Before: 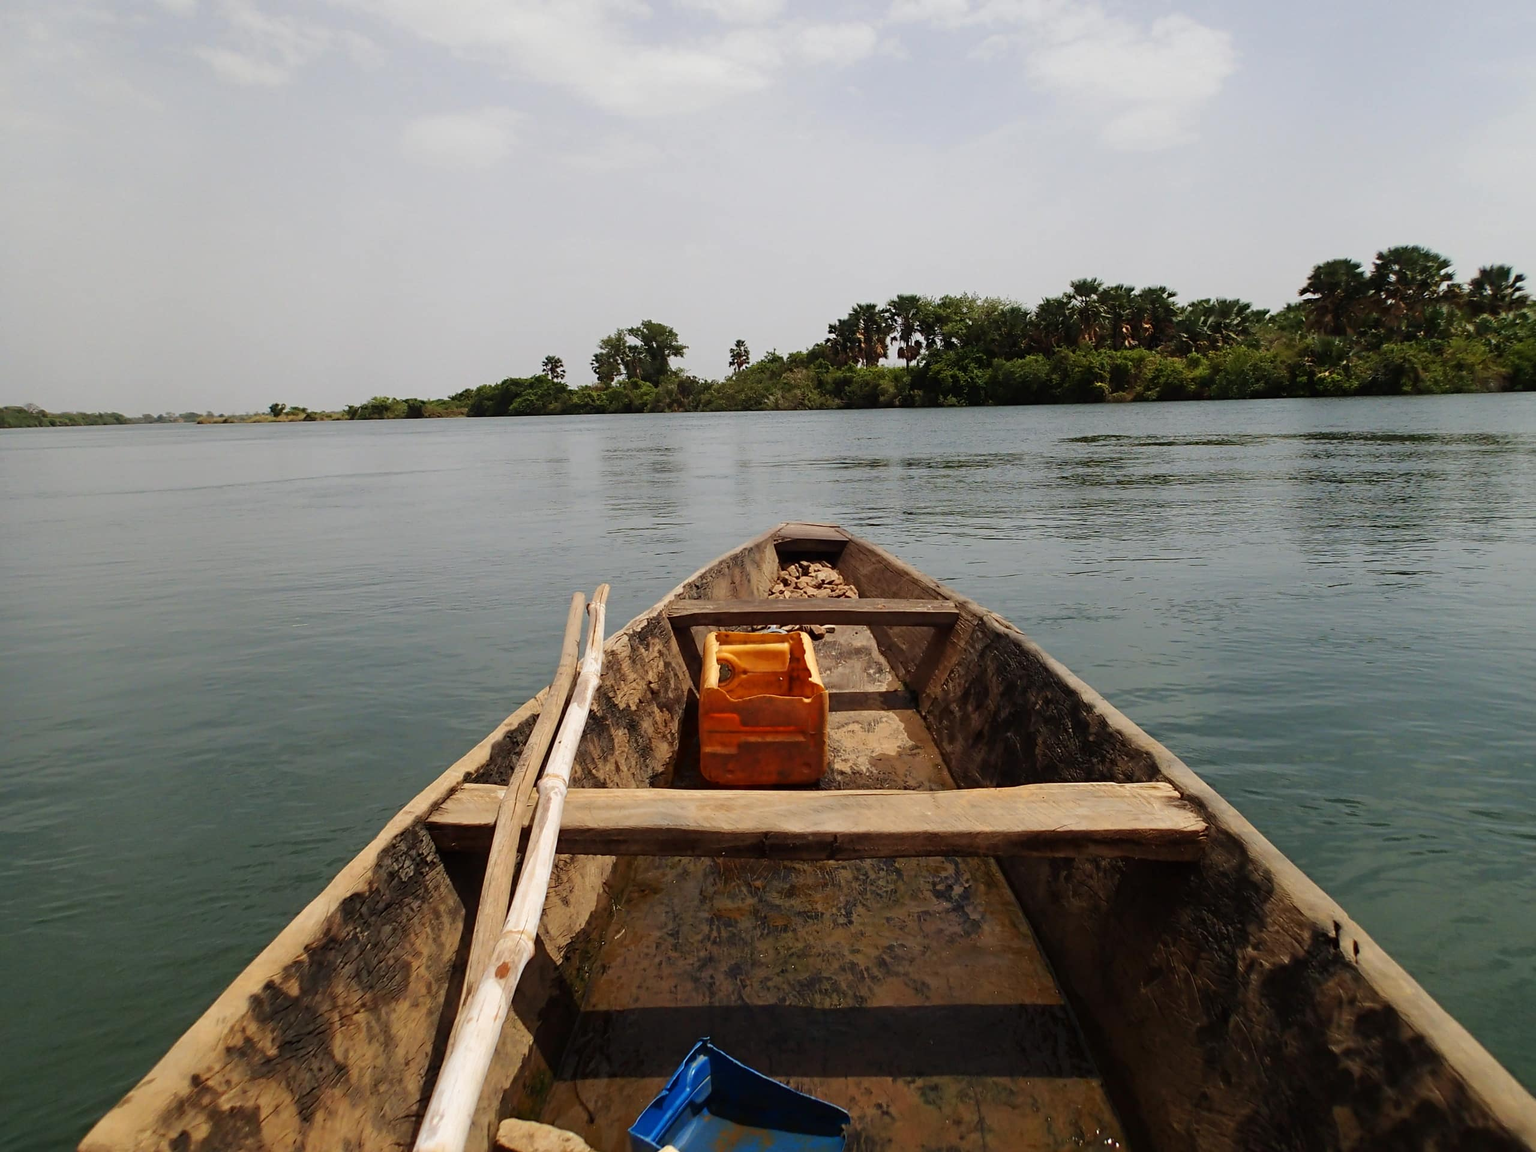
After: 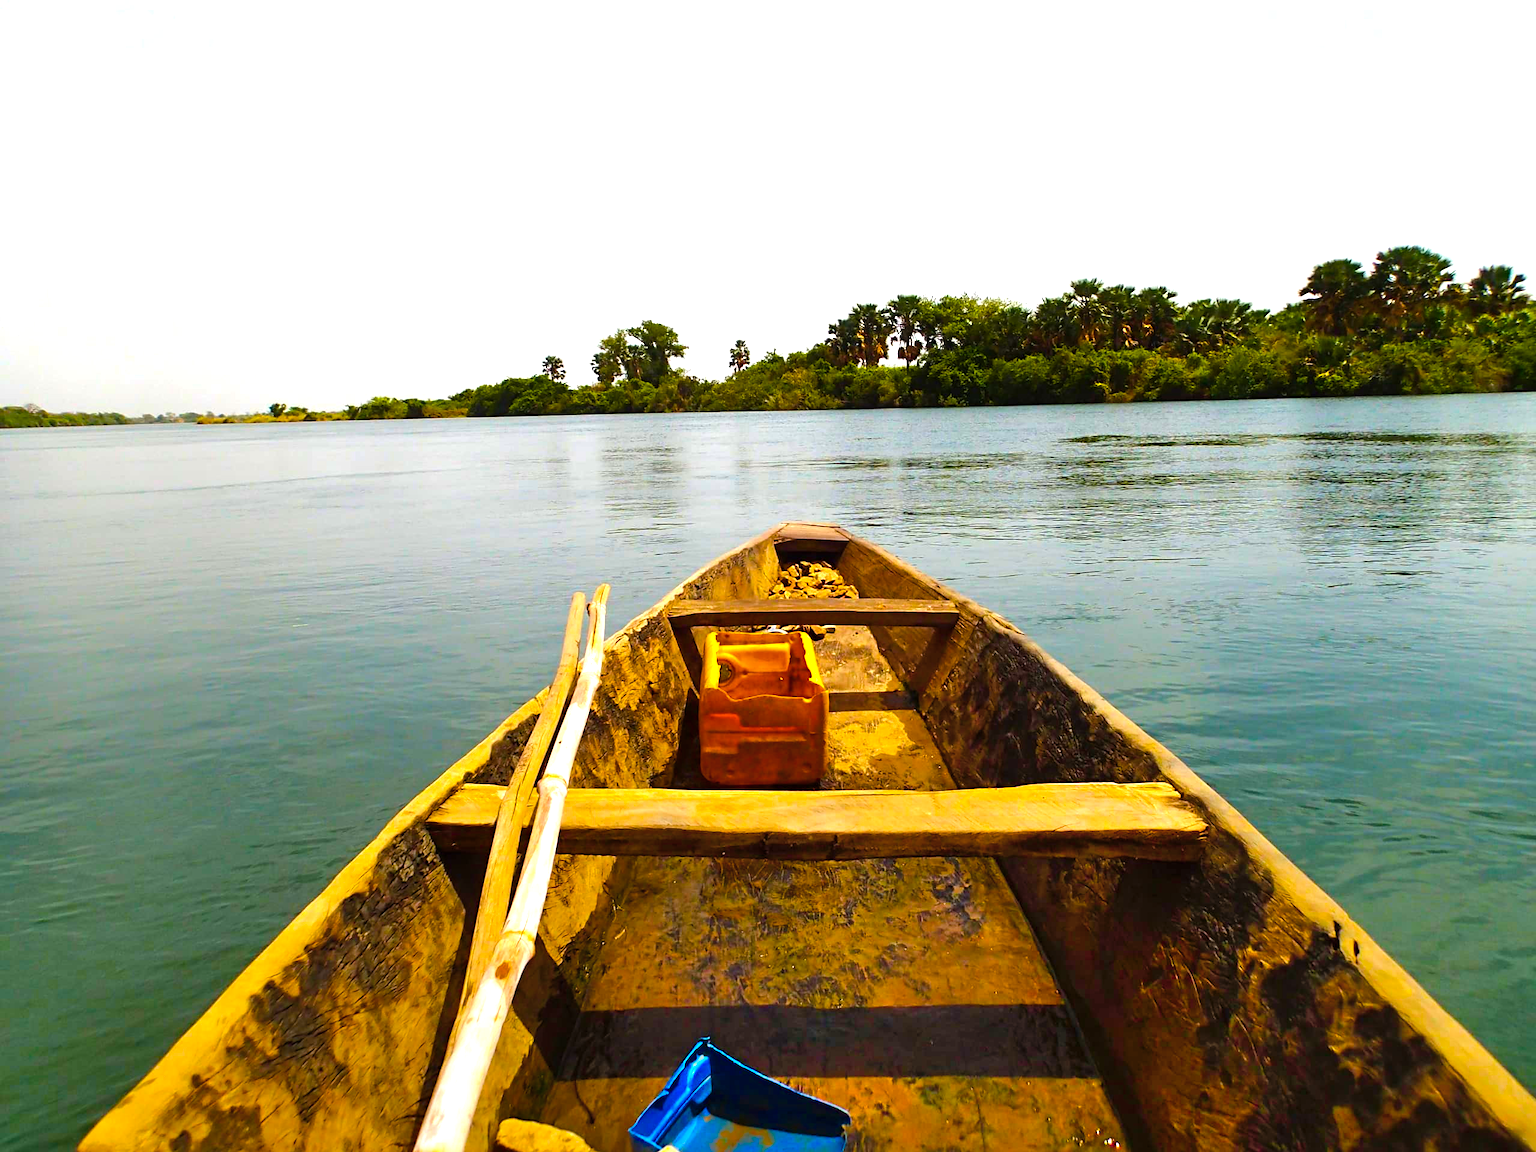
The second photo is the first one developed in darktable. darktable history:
shadows and highlights: radius 110.86, shadows 51.09, white point adjustment 9.16, highlights -4.17, highlights color adjustment 32.2%, soften with gaussian
graduated density: rotation -180°, offset 27.42
color balance rgb: linear chroma grading › global chroma 42%, perceptual saturation grading › global saturation 42%, perceptual brilliance grading › global brilliance 25%, global vibrance 33%
